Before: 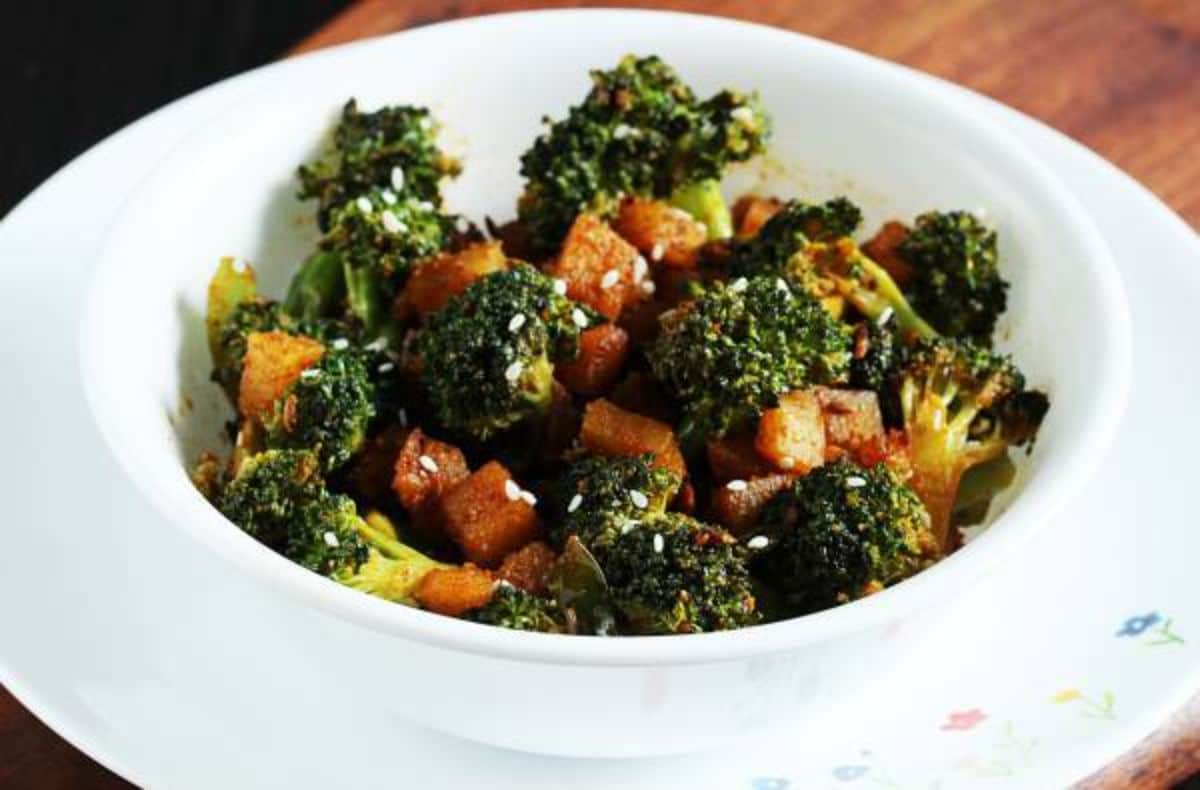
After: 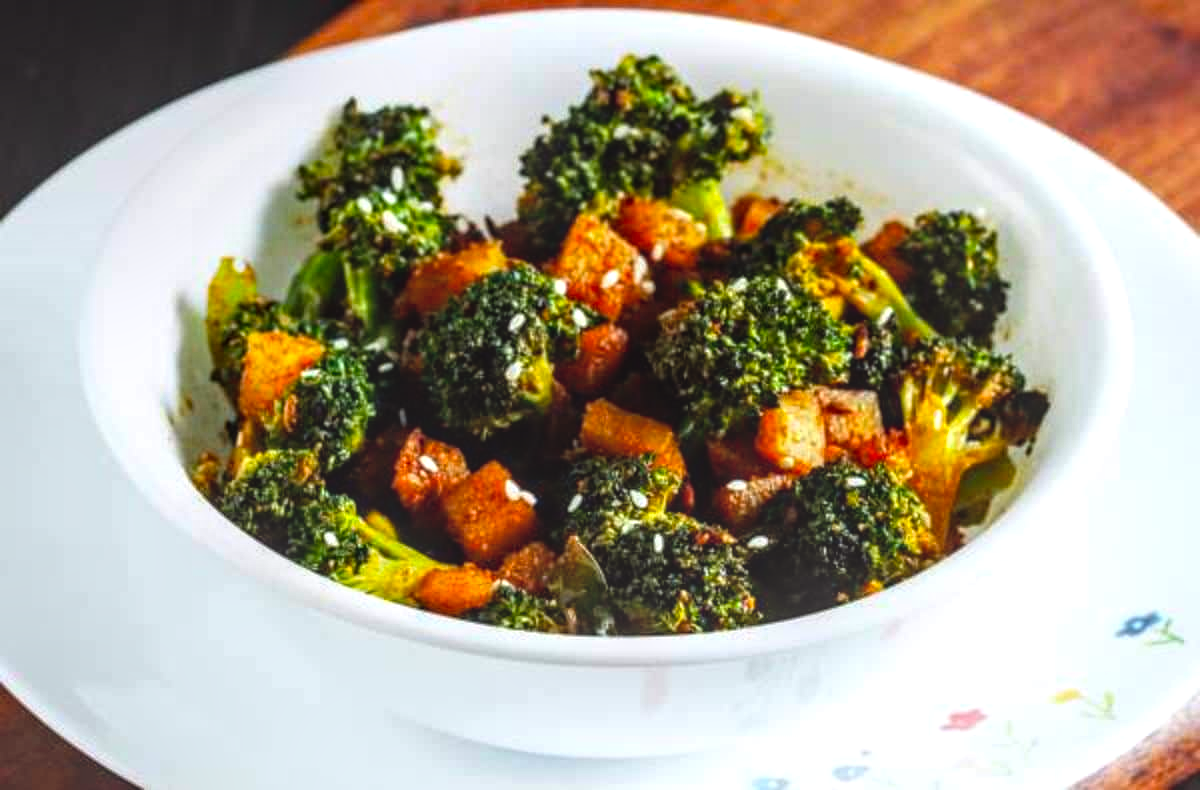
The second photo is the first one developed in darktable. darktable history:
local contrast: highlights 0%, shadows 0%, detail 133%
color balance: lift [1, 1.001, 0.999, 1.001], gamma [1, 1.004, 1.007, 0.993], gain [1, 0.991, 0.987, 1.013], contrast 10%, output saturation 120%
